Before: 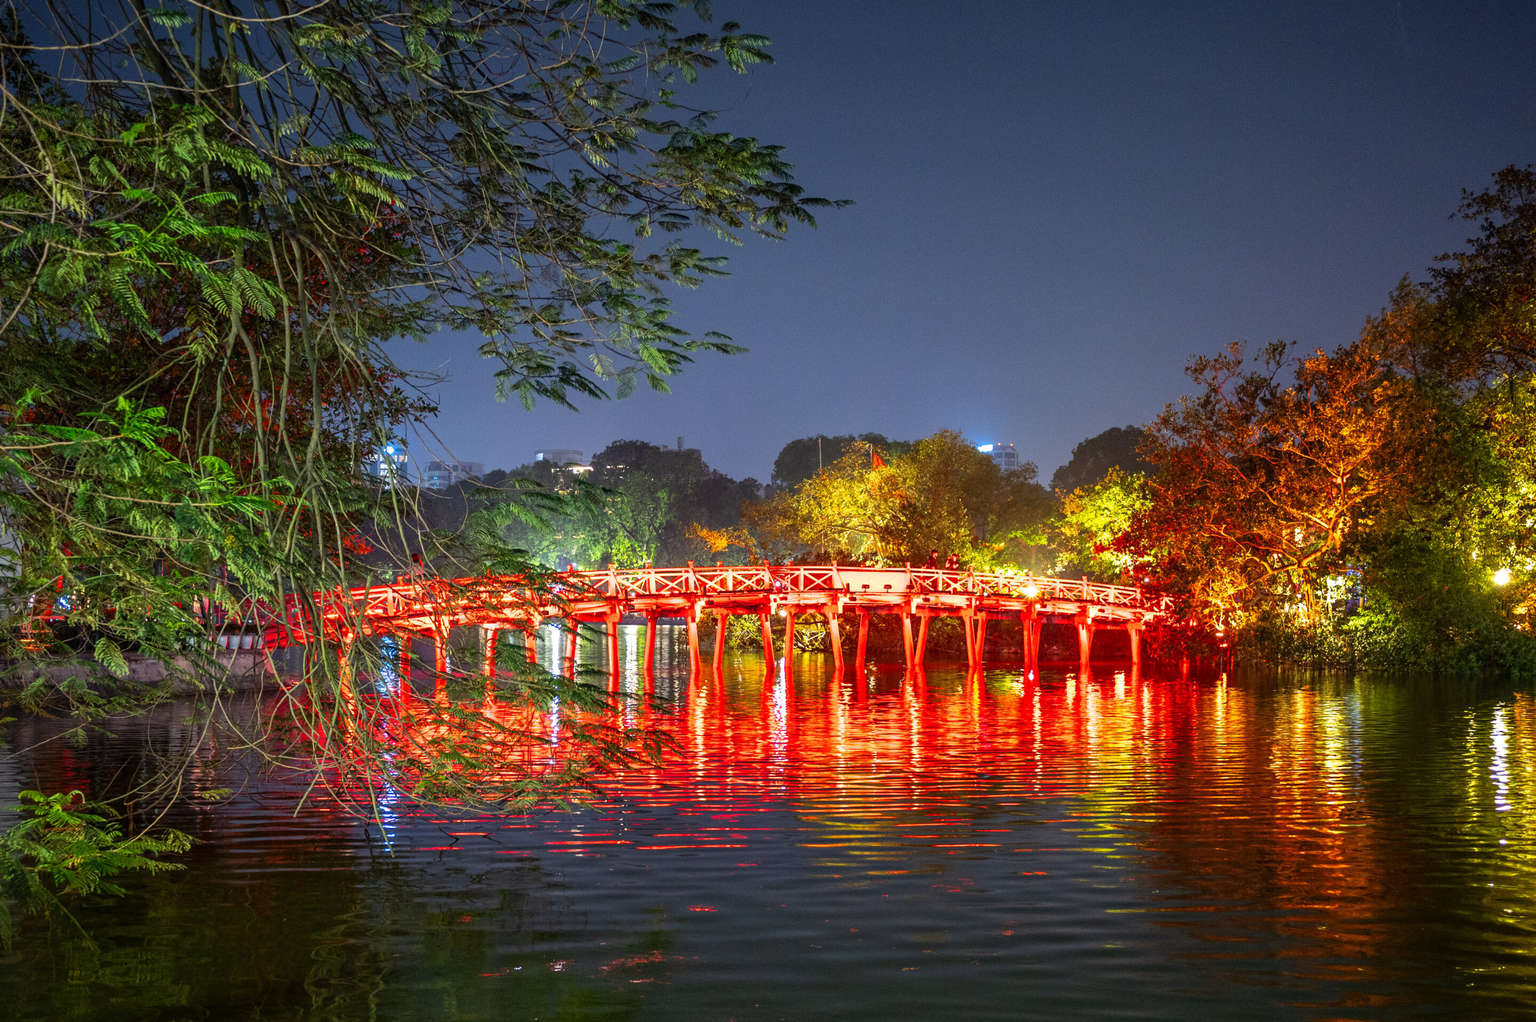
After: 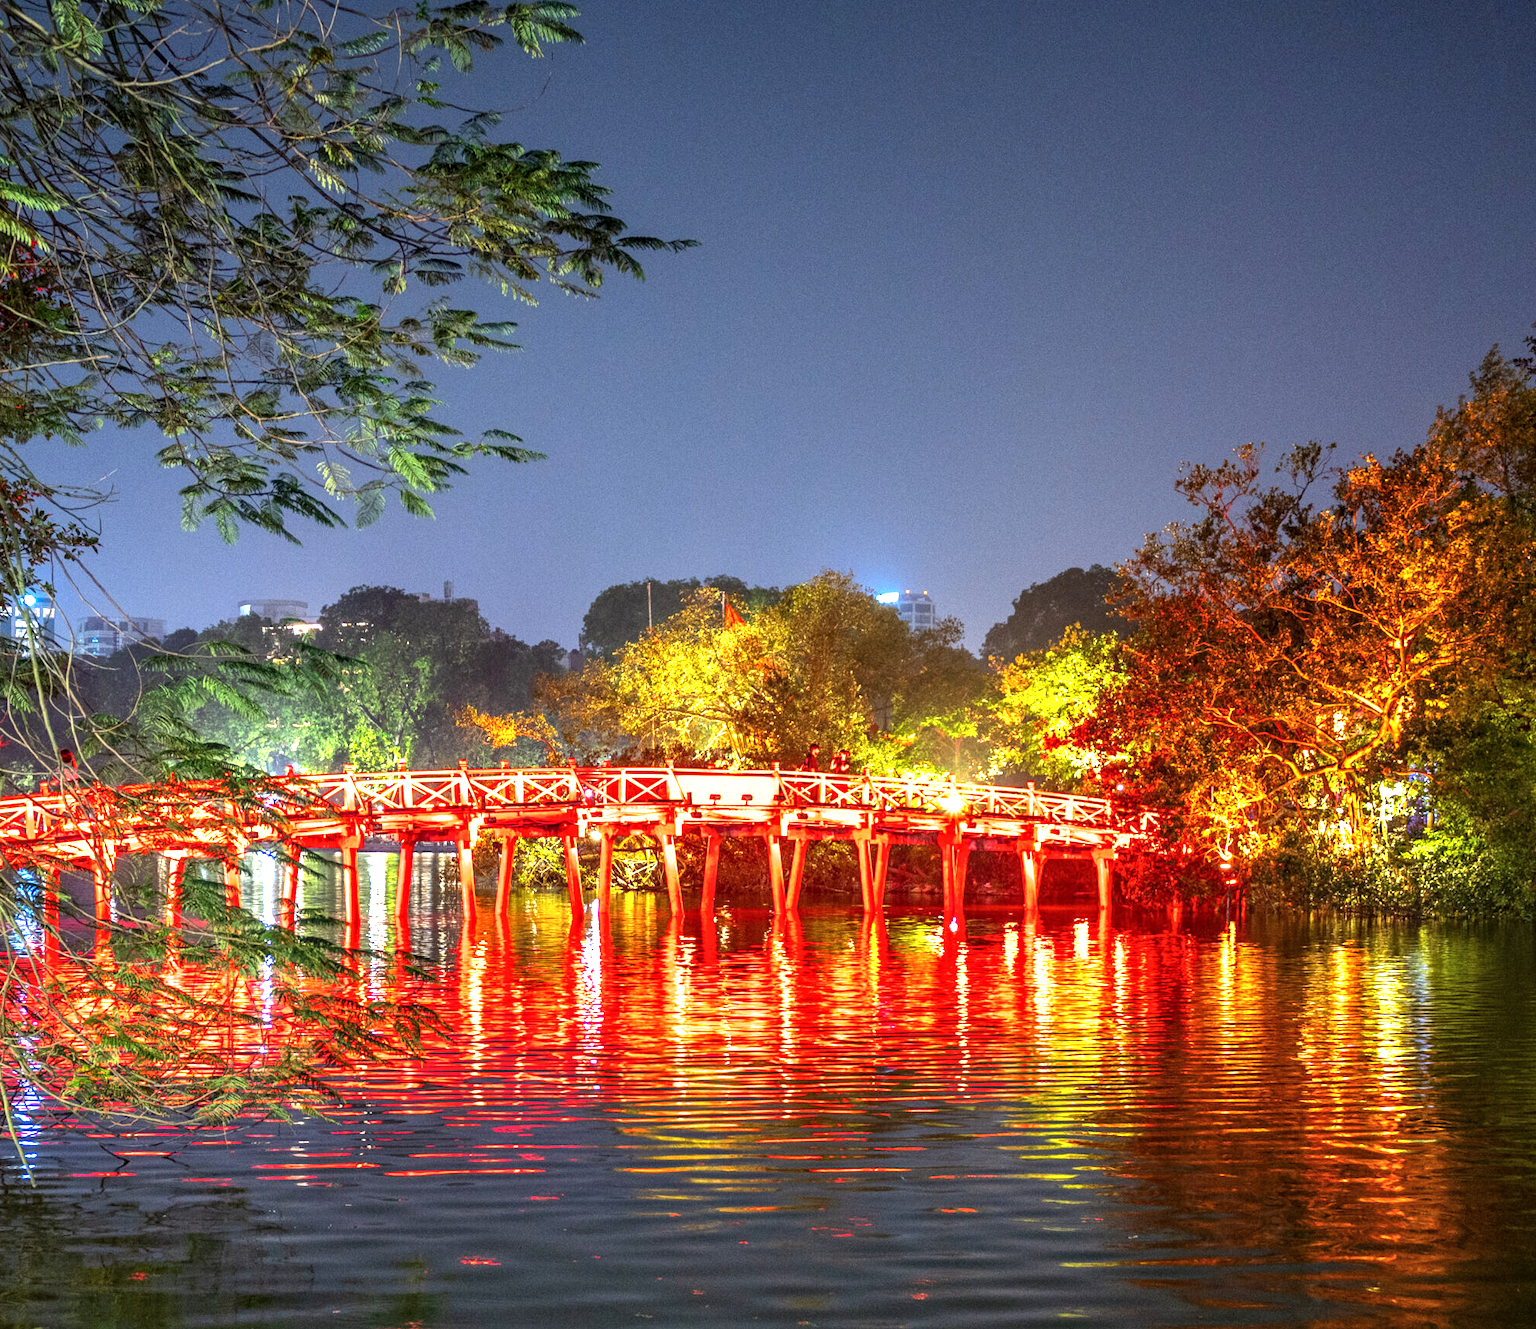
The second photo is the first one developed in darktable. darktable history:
local contrast: on, module defaults
exposure: black level correction 0, exposure 0.703 EV, compensate highlight preservation false
crop and rotate: left 24.094%, top 3.323%, right 6.516%, bottom 6.391%
